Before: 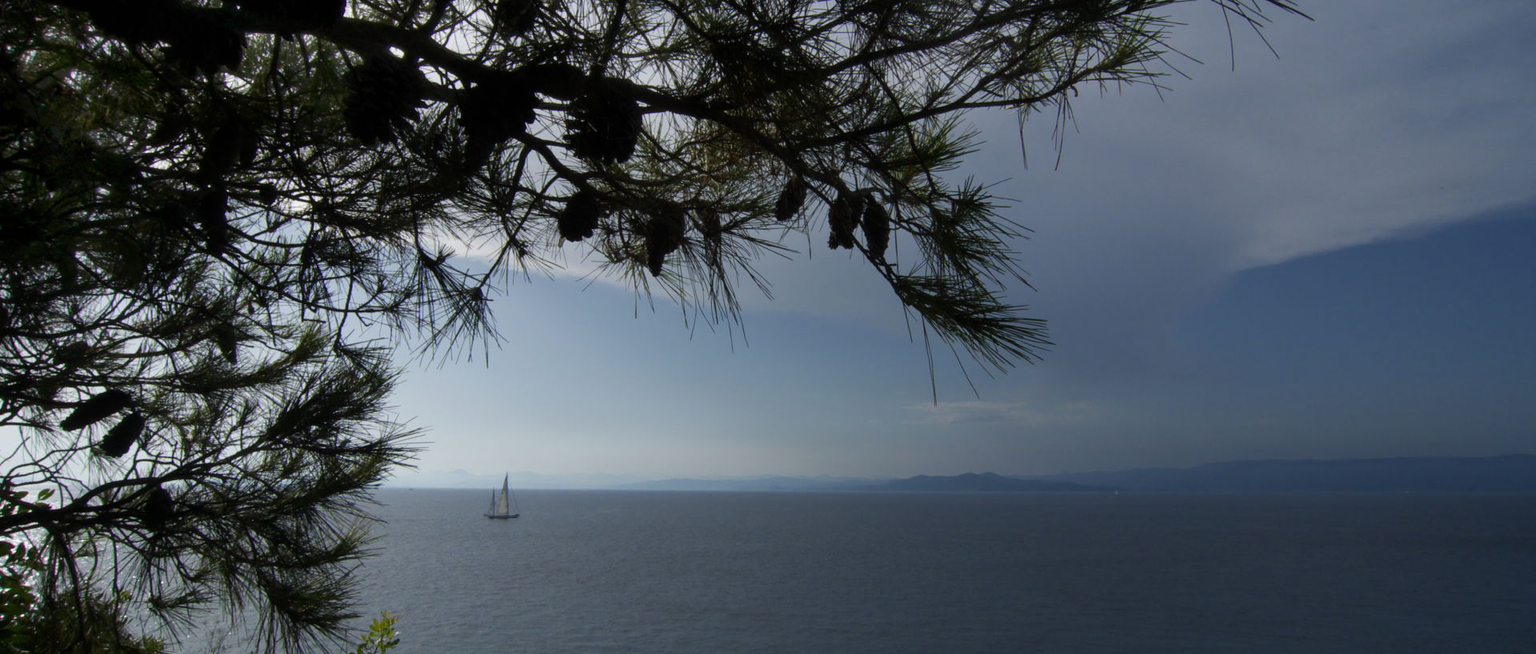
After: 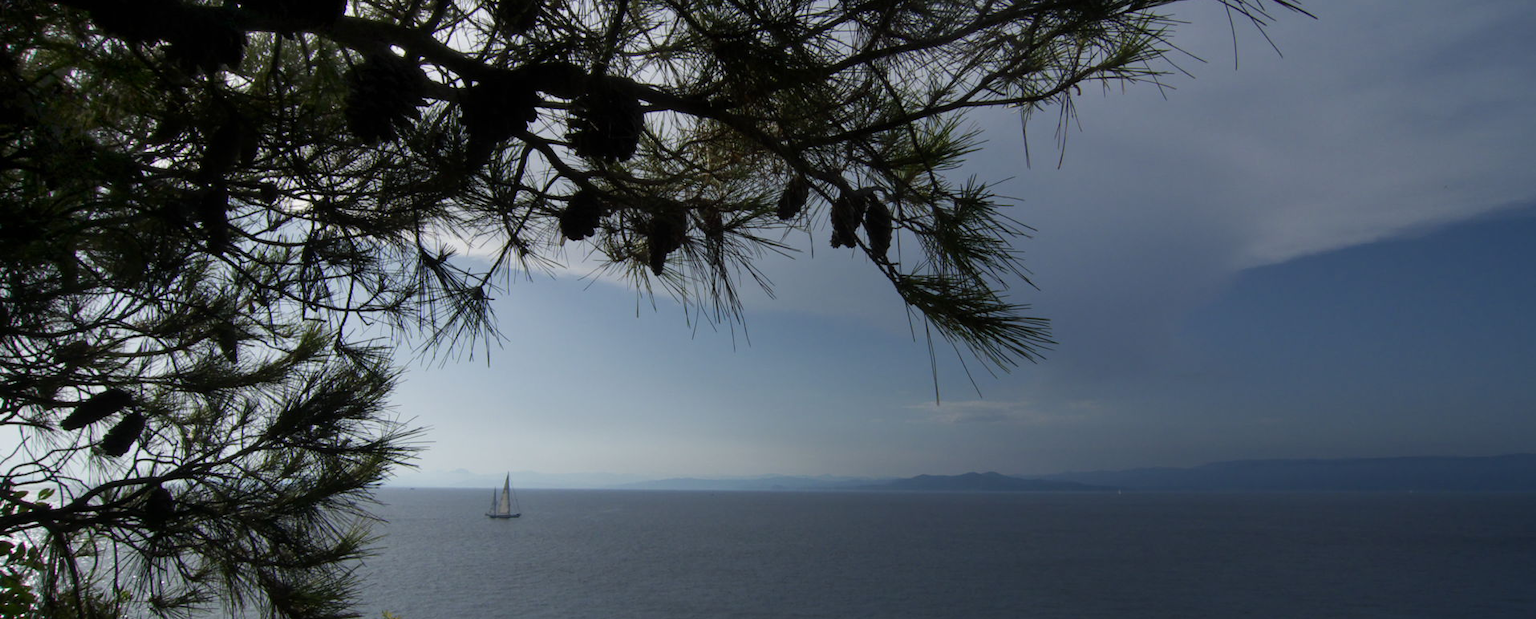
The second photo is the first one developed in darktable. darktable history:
crop: top 0.296%, right 0.26%, bottom 5.101%
